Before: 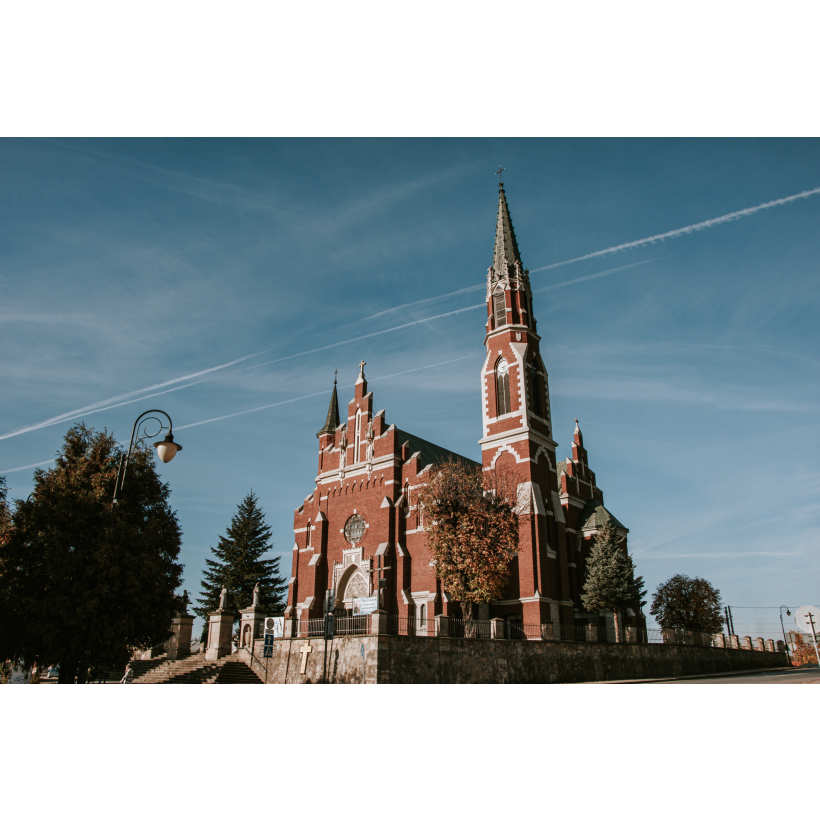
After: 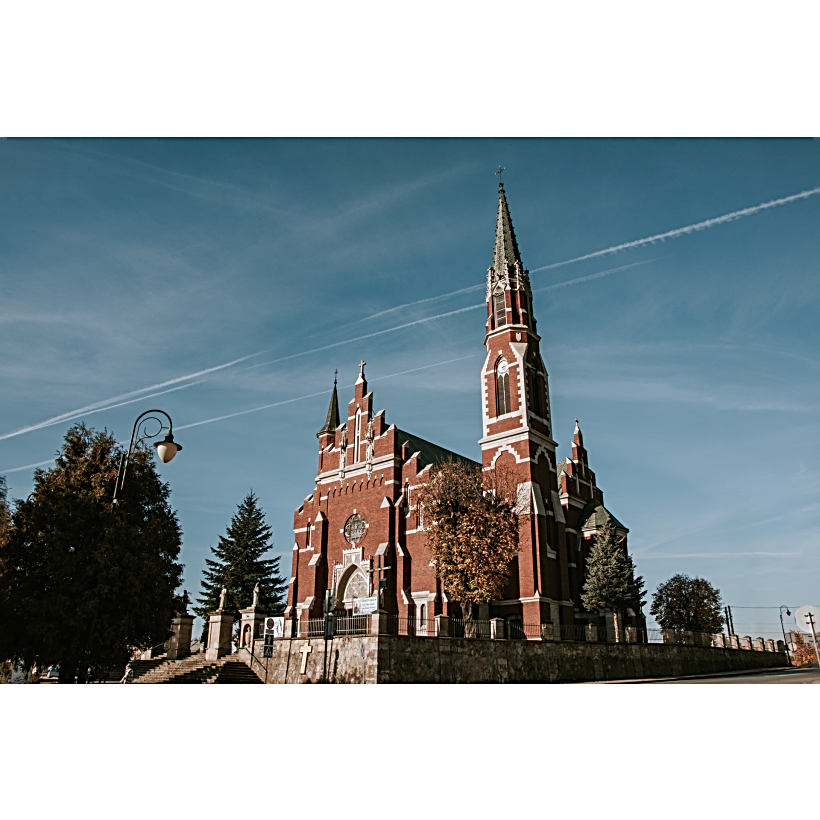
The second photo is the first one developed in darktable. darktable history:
sharpen: radius 2.535, amount 0.623
haze removal: compatibility mode true, adaptive false
